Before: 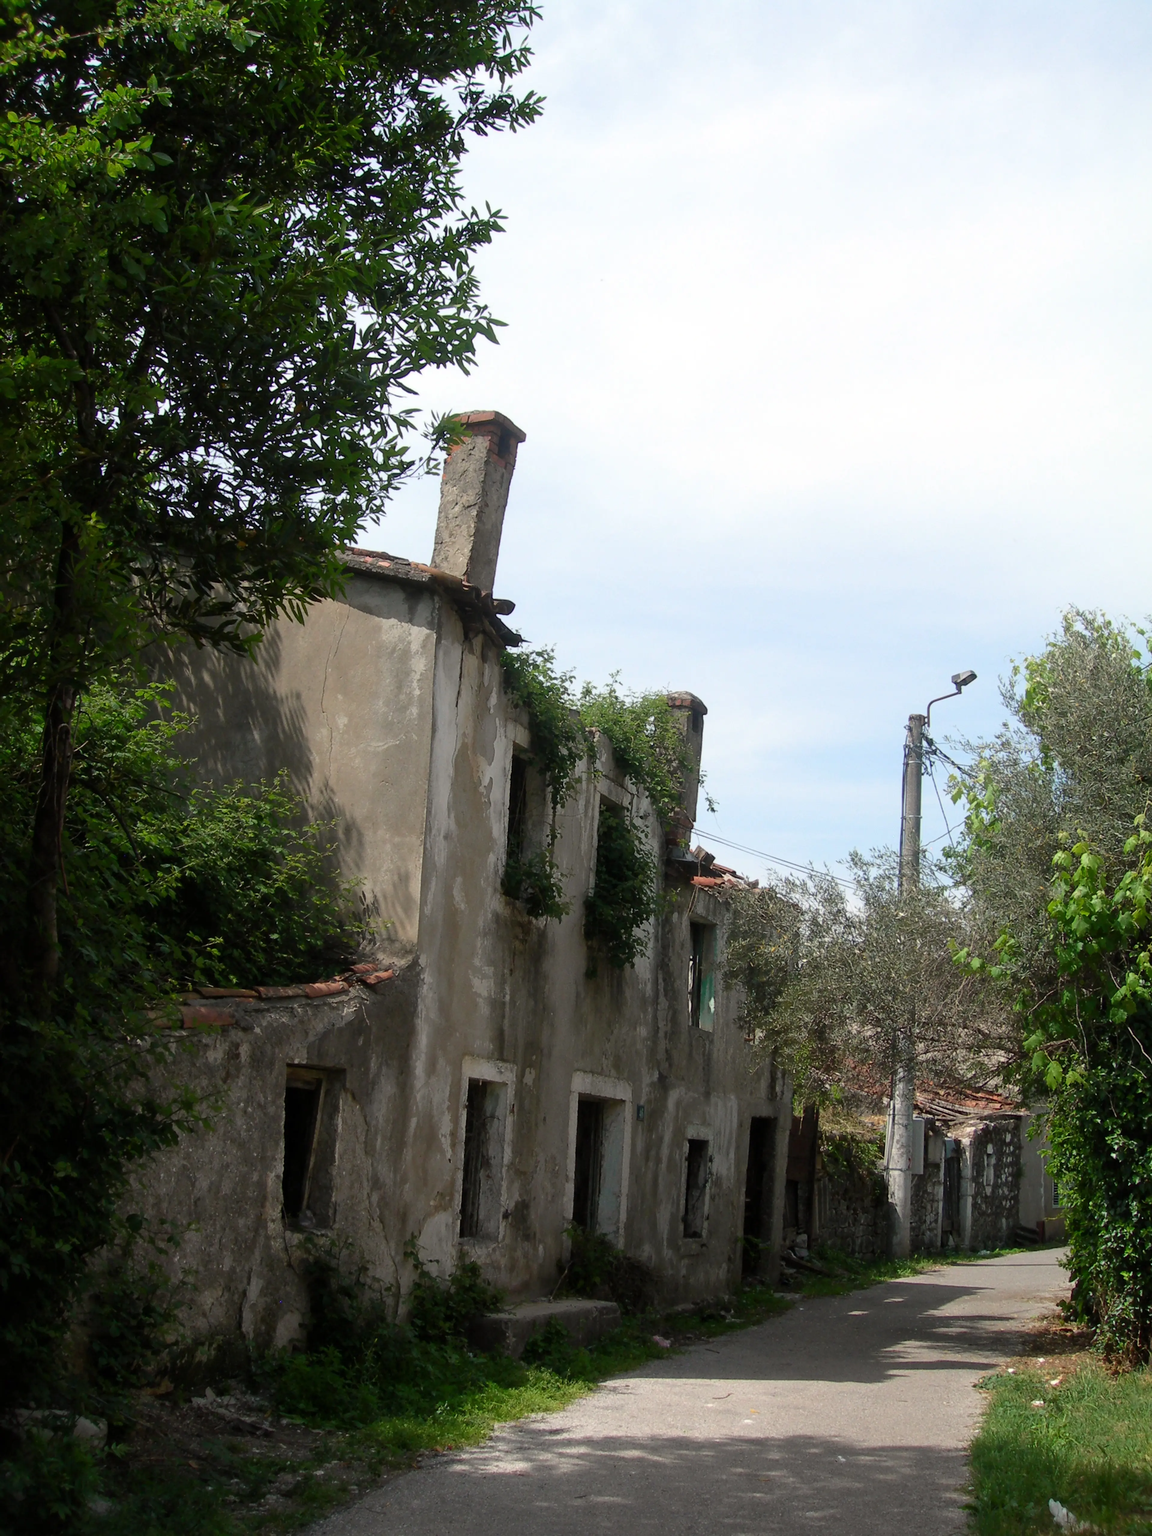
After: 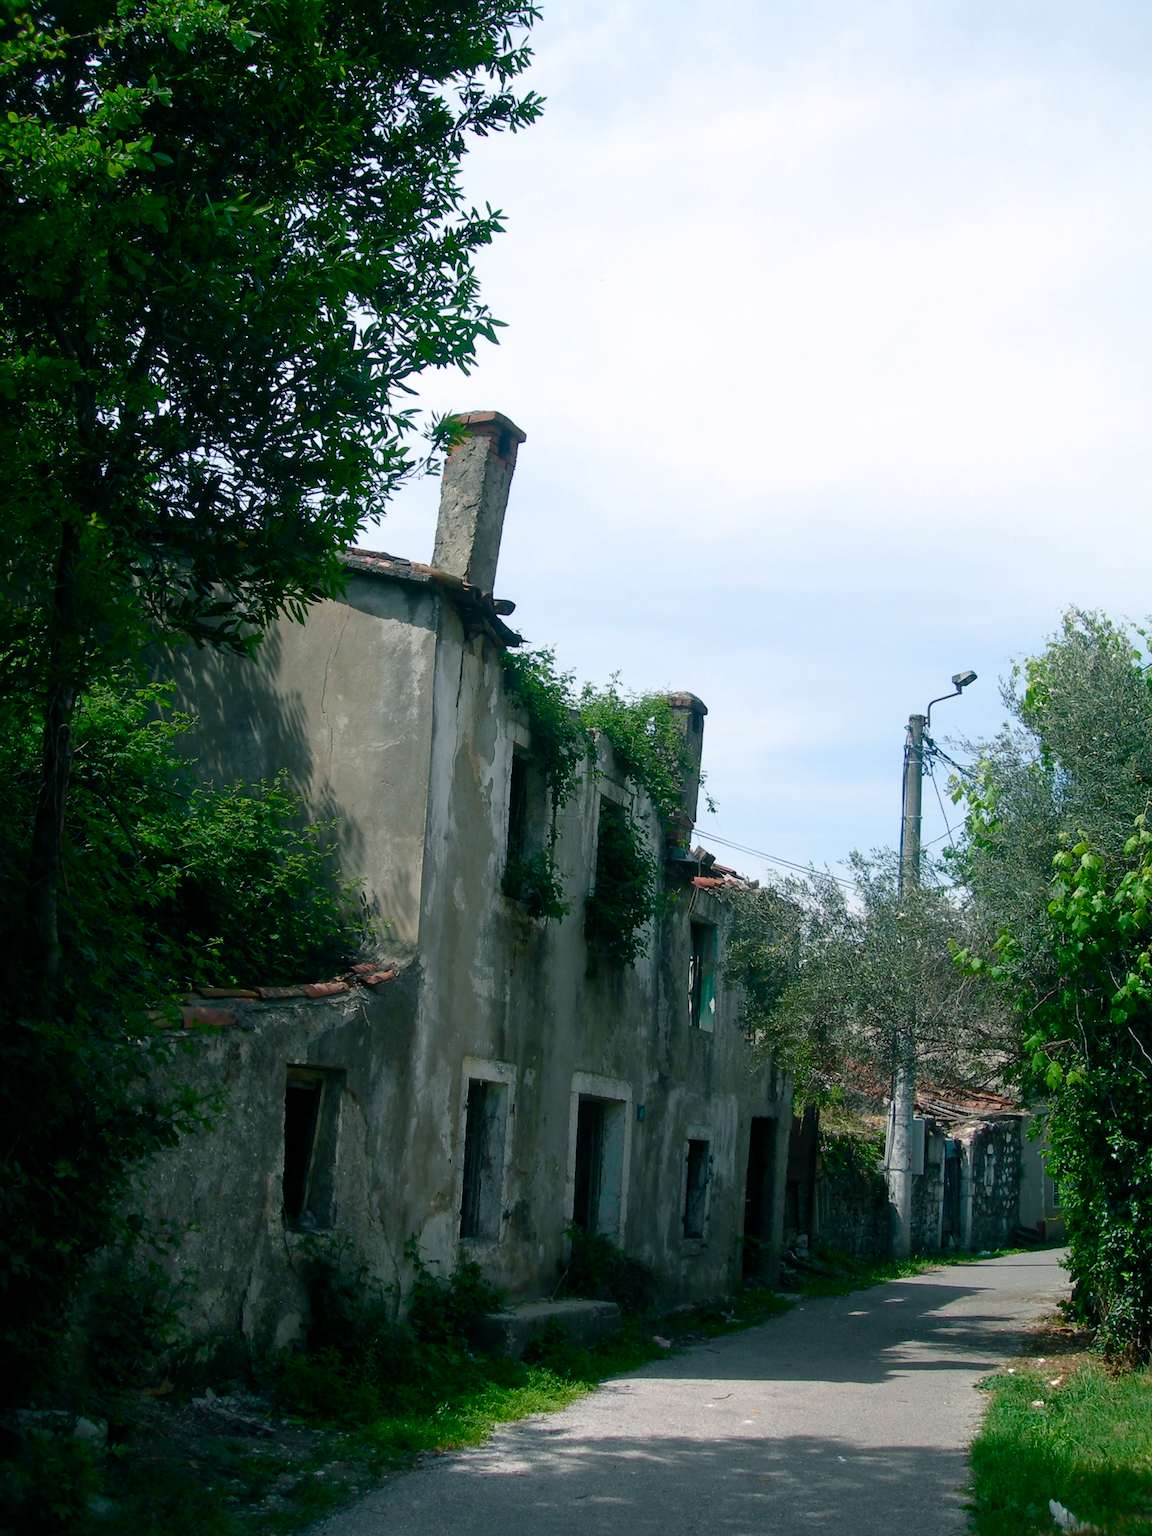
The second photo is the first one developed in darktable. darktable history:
color balance rgb: power › luminance -7.975%, power › chroma 2.264%, power › hue 221.94°, perceptual saturation grading › global saturation 20%, perceptual saturation grading › highlights -50.004%, perceptual saturation grading › shadows 30.06%, global vibrance 33.397%
